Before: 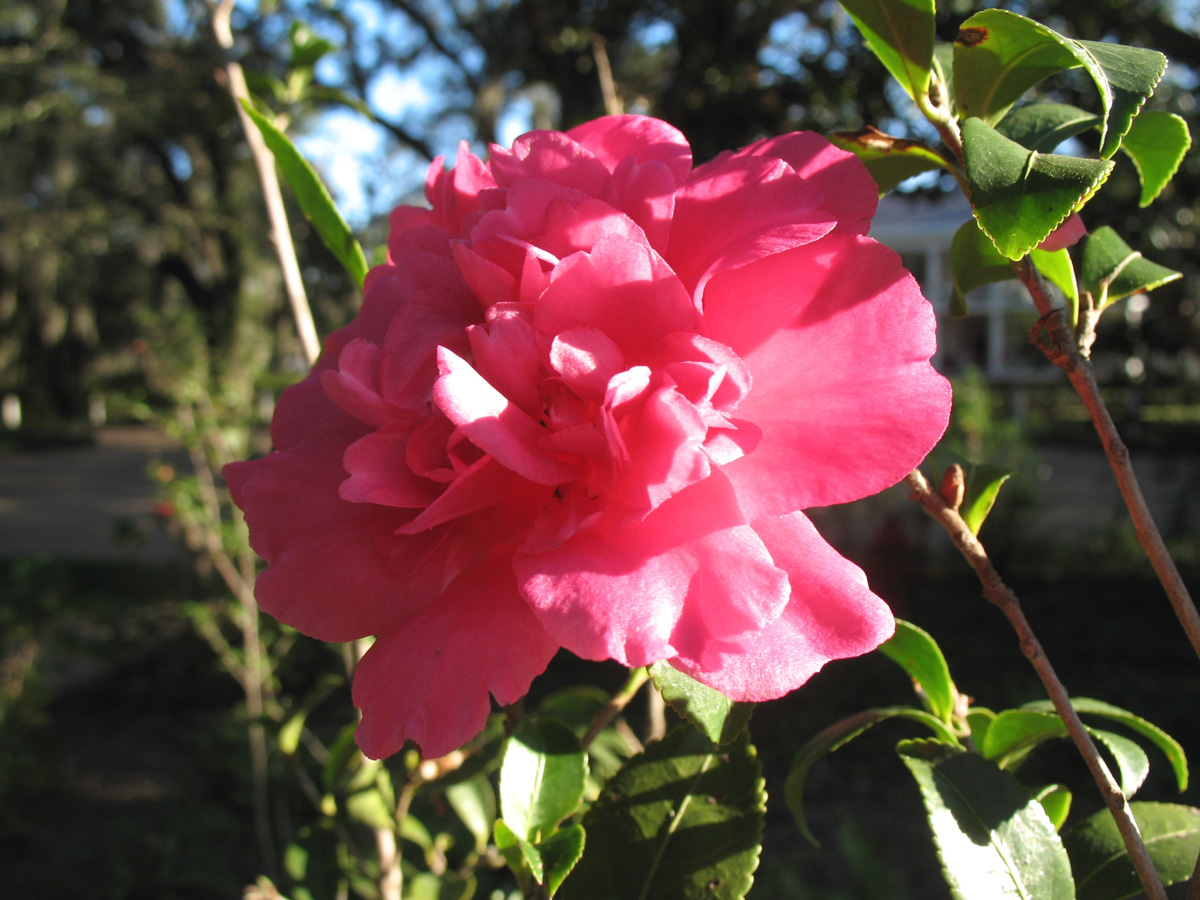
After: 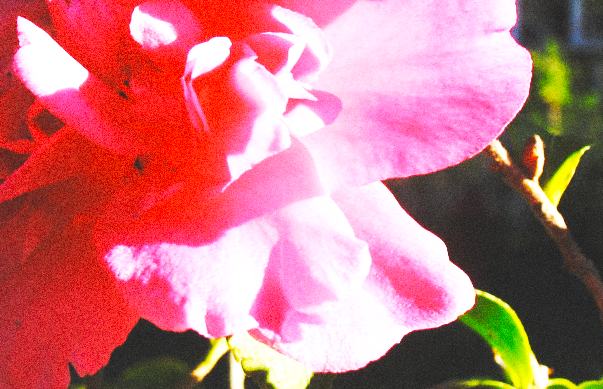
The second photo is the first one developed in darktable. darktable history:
color contrast: green-magenta contrast 0.85, blue-yellow contrast 1.25, unbound 0
exposure: compensate highlight preservation false
grain: coarseness 0.09 ISO, strength 40%
crop: left 35.03%, top 36.625%, right 14.663%, bottom 20.057%
white balance: red 0.974, blue 1.044
base curve: curves: ch0 [(0, 0.015) (0.085, 0.116) (0.134, 0.298) (0.19, 0.545) (0.296, 0.764) (0.599, 0.982) (1, 1)], preserve colors none
